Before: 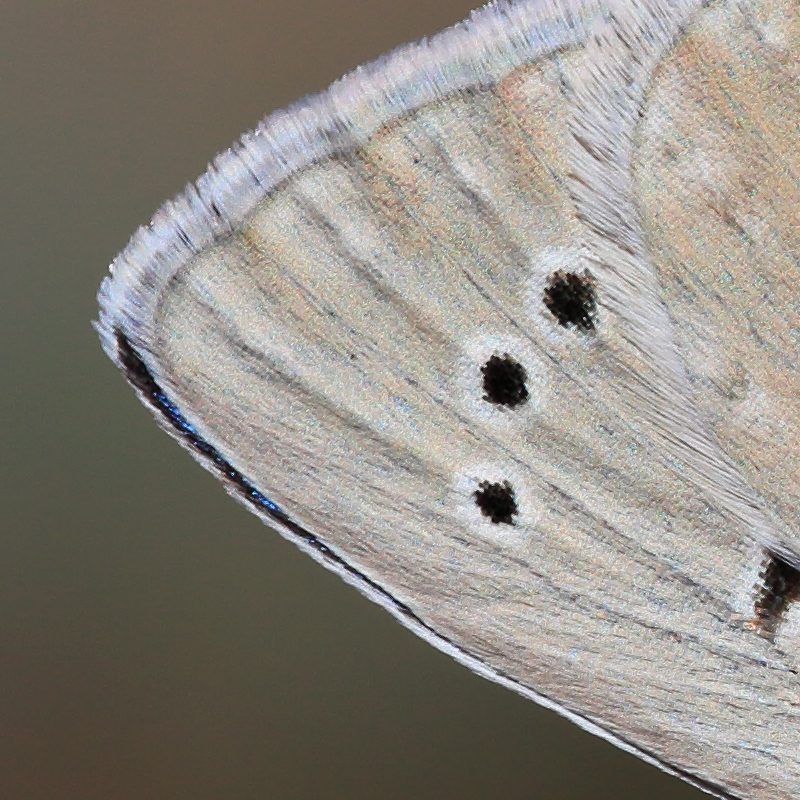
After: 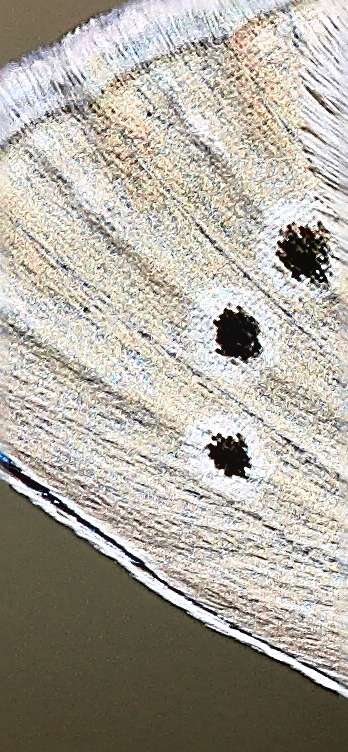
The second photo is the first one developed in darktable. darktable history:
tone curve: curves: ch0 [(0, 0.013) (0.054, 0.018) (0.205, 0.191) (0.289, 0.292) (0.39, 0.424) (0.493, 0.551) (0.647, 0.752) (0.778, 0.895) (1, 0.998)]; ch1 [(0, 0) (0.385, 0.343) (0.439, 0.415) (0.494, 0.495) (0.501, 0.501) (0.51, 0.509) (0.54, 0.546) (0.586, 0.606) (0.66, 0.701) (0.783, 0.804) (1, 1)]; ch2 [(0, 0) (0.32, 0.281) (0.403, 0.399) (0.441, 0.428) (0.47, 0.469) (0.498, 0.496) (0.524, 0.538) (0.566, 0.579) (0.633, 0.665) (0.7, 0.711) (1, 1)], color space Lab, independent channels, preserve colors none
sharpen: radius 3.202, amount 1.714
local contrast: highlights 93%, shadows 87%, detail 160%, midtone range 0.2
crop: left 33.49%, top 5.995%, right 22.949%
